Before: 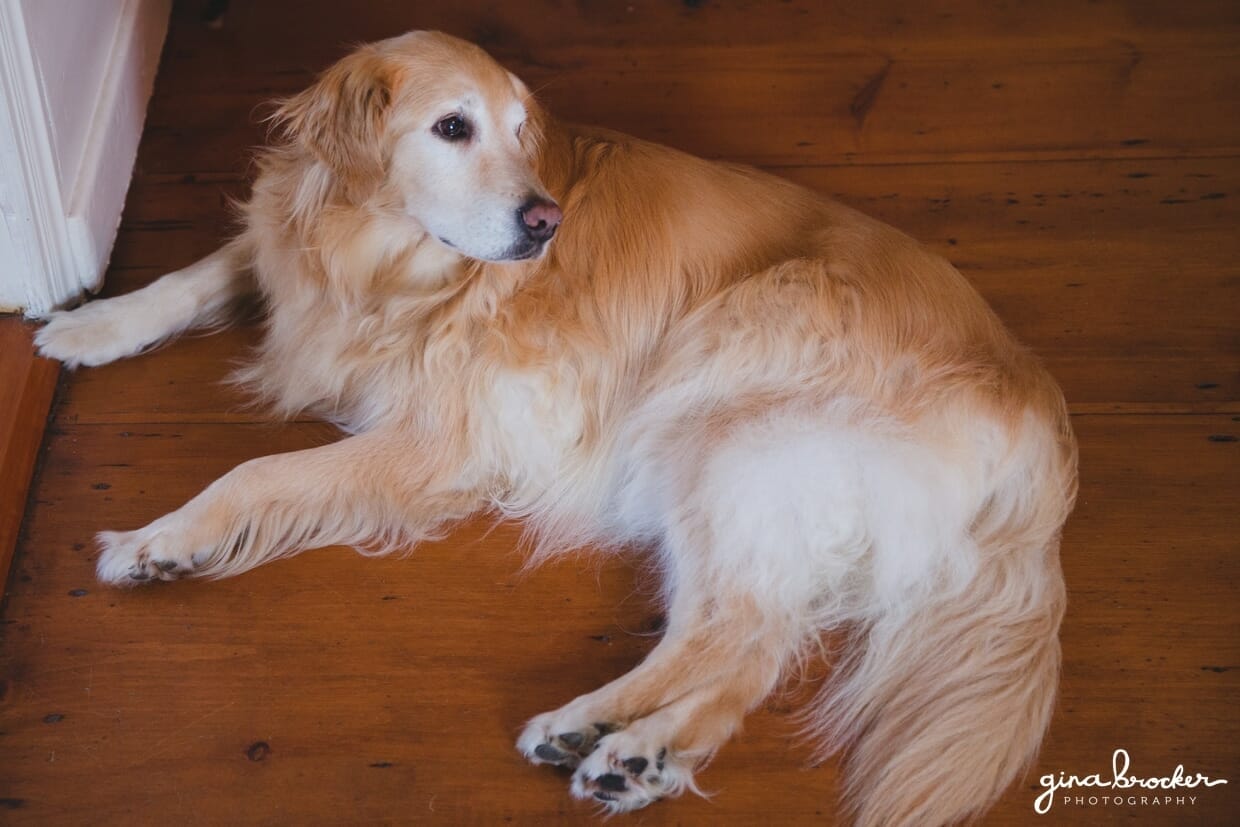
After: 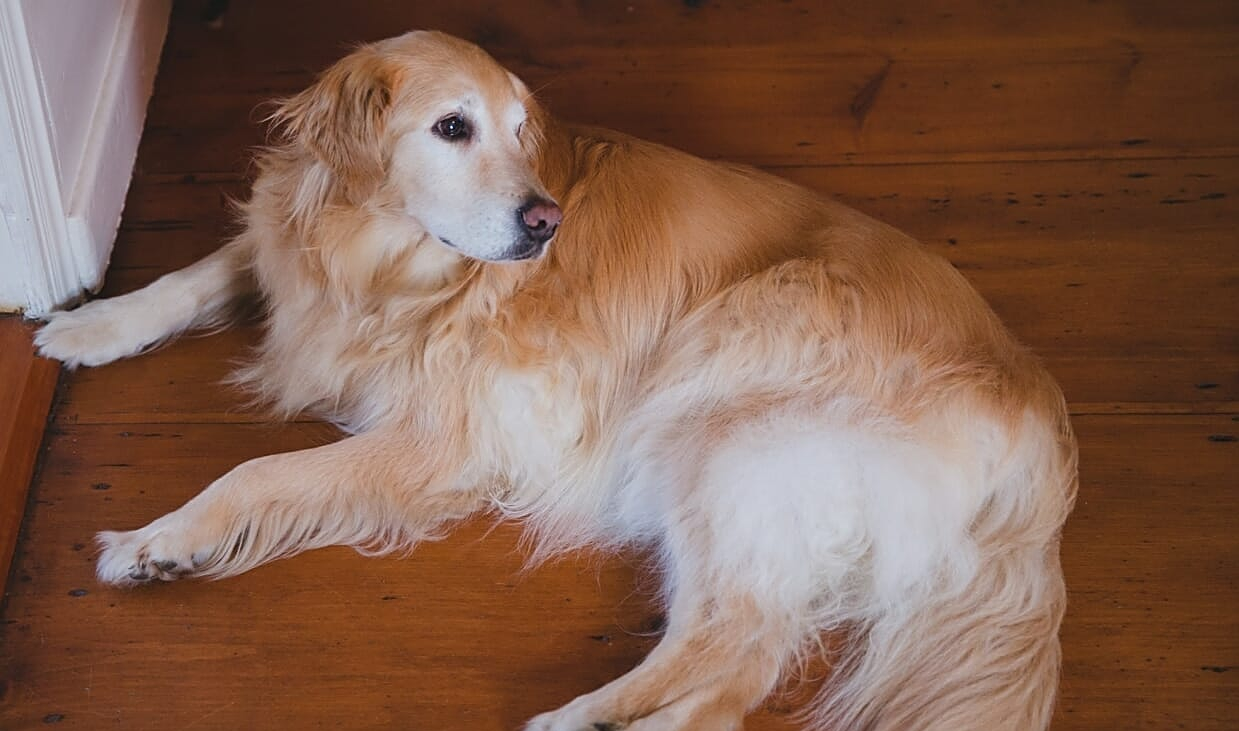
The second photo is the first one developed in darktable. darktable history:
crop and rotate: top 0%, bottom 11.49%
sharpen: on, module defaults
